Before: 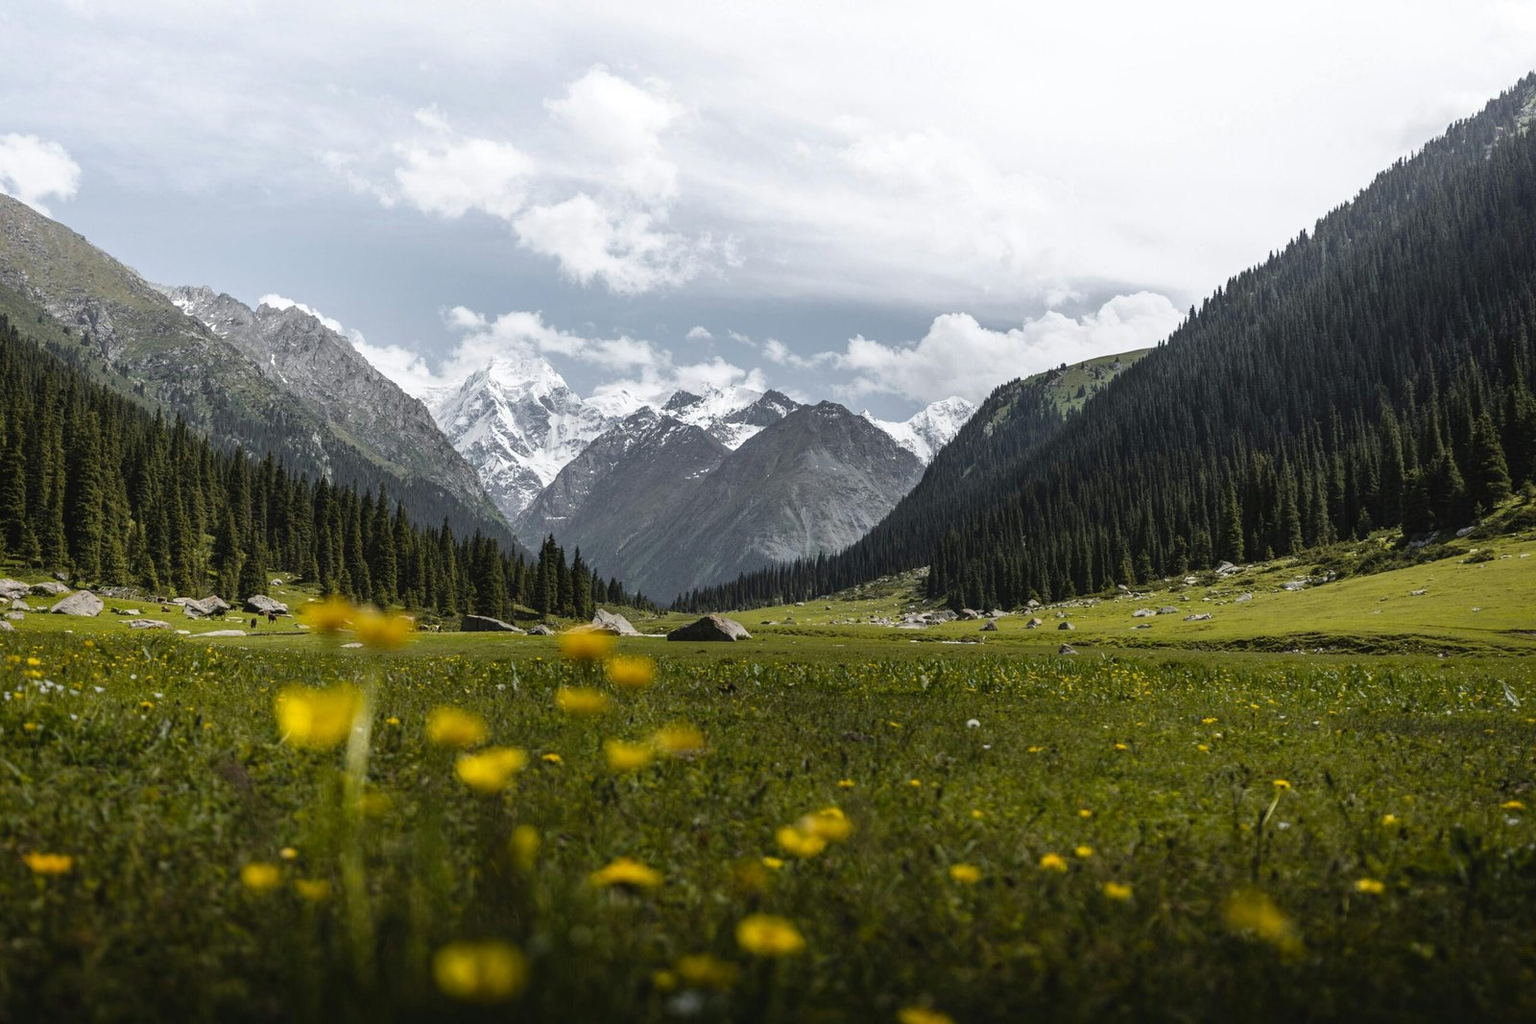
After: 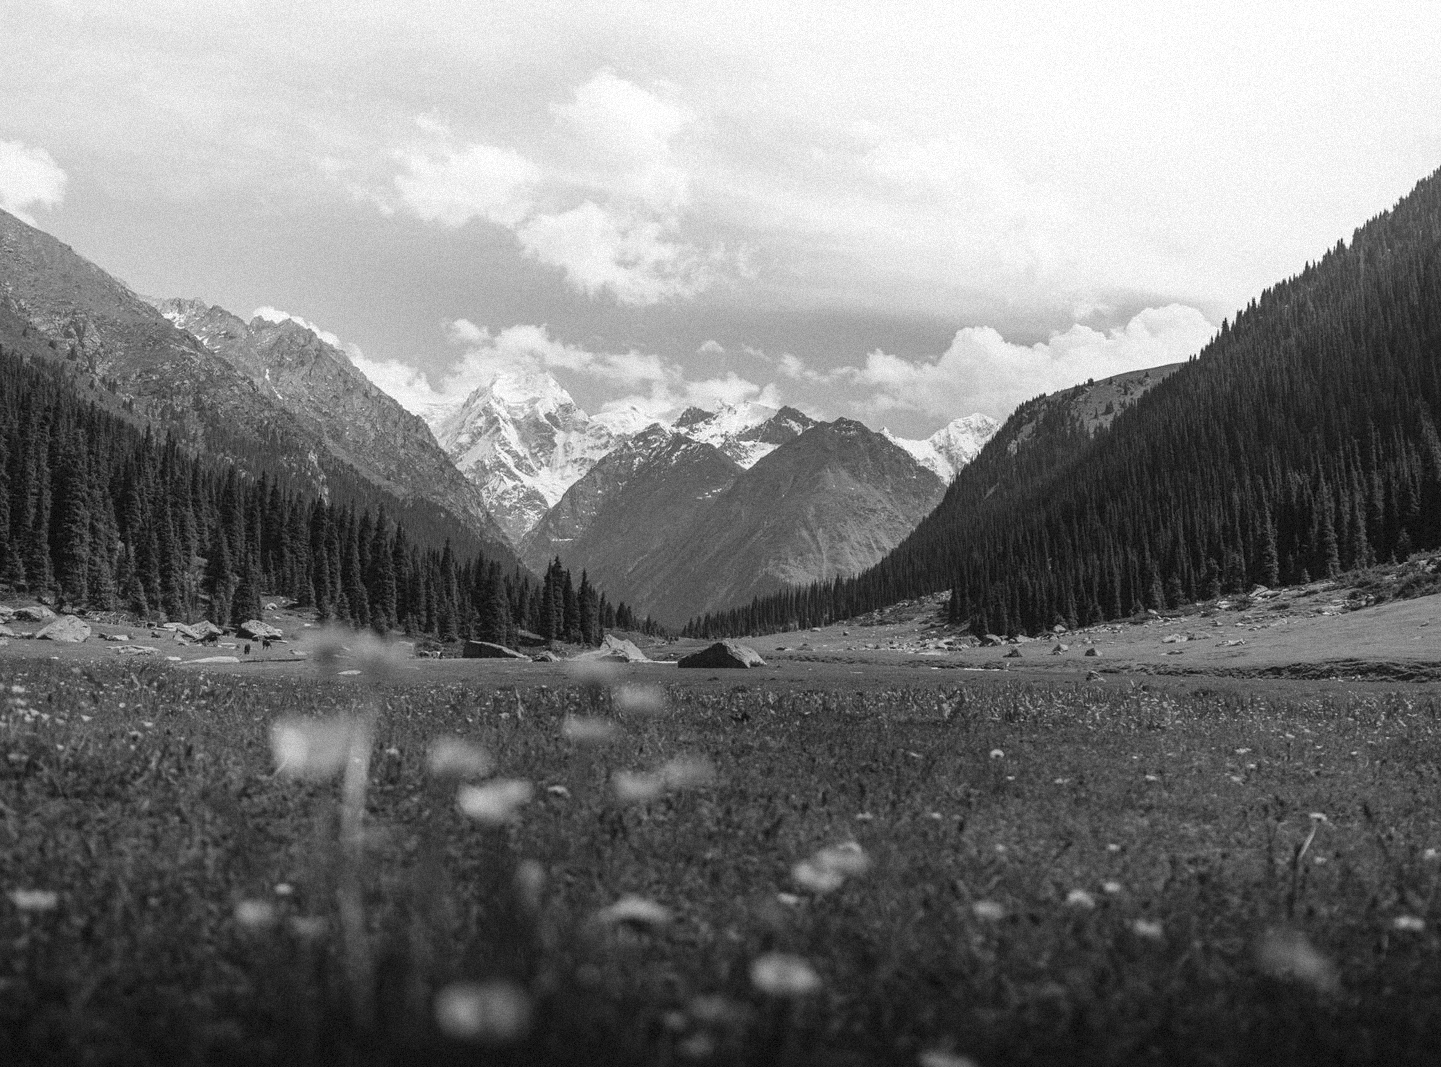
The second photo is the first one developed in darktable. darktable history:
grain: mid-tones bias 0%
monochrome: a -3.63, b -0.465
crop and rotate: left 1.088%, right 8.807%
rotate and perspective: crop left 0, crop top 0
contrast equalizer: y [[0.5, 0.488, 0.462, 0.461, 0.491, 0.5], [0.5 ×6], [0.5 ×6], [0 ×6], [0 ×6]]
